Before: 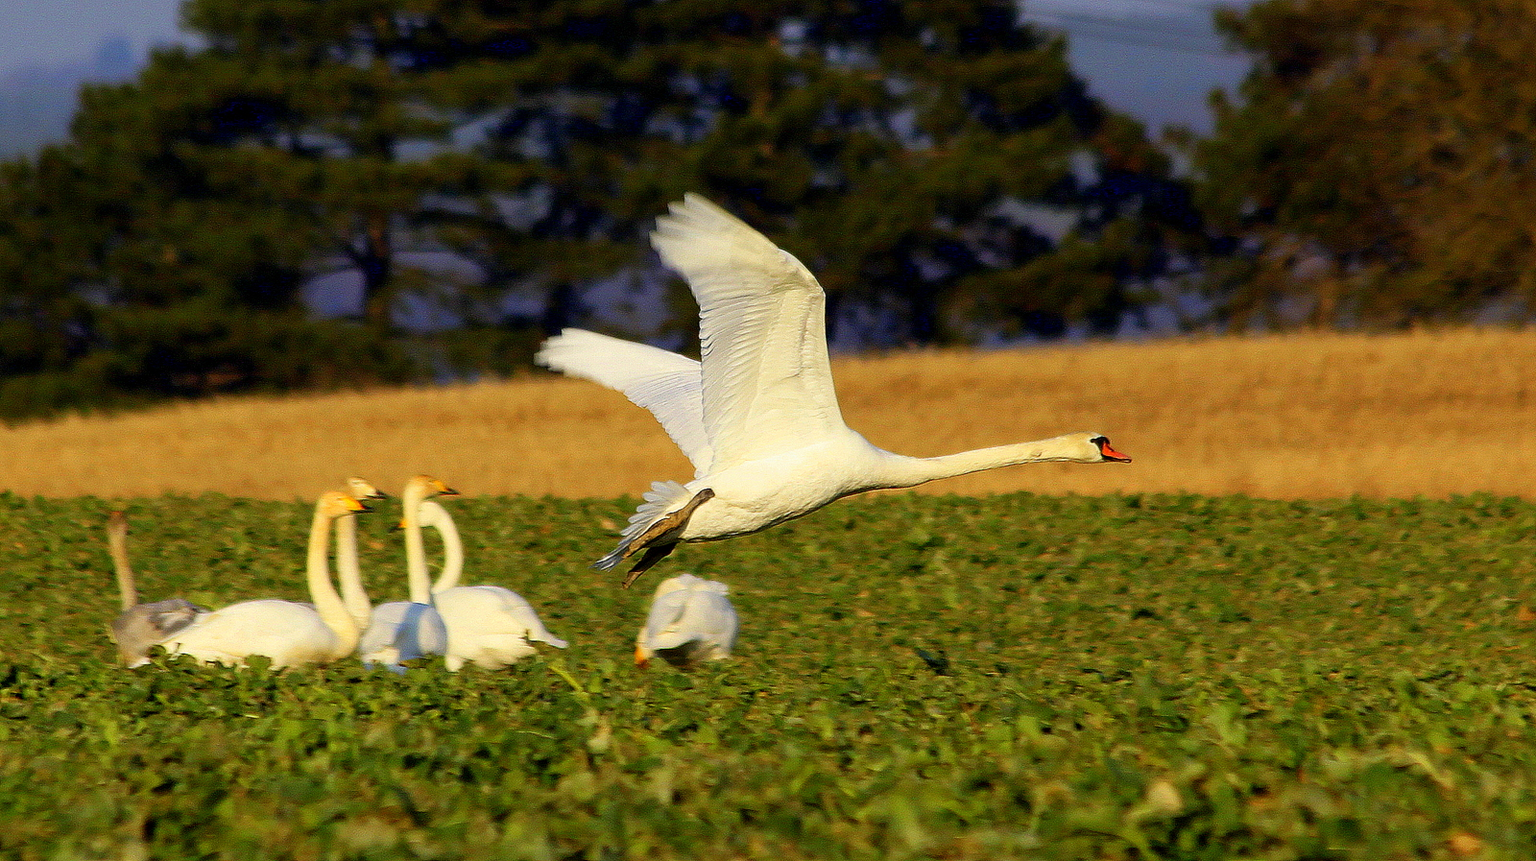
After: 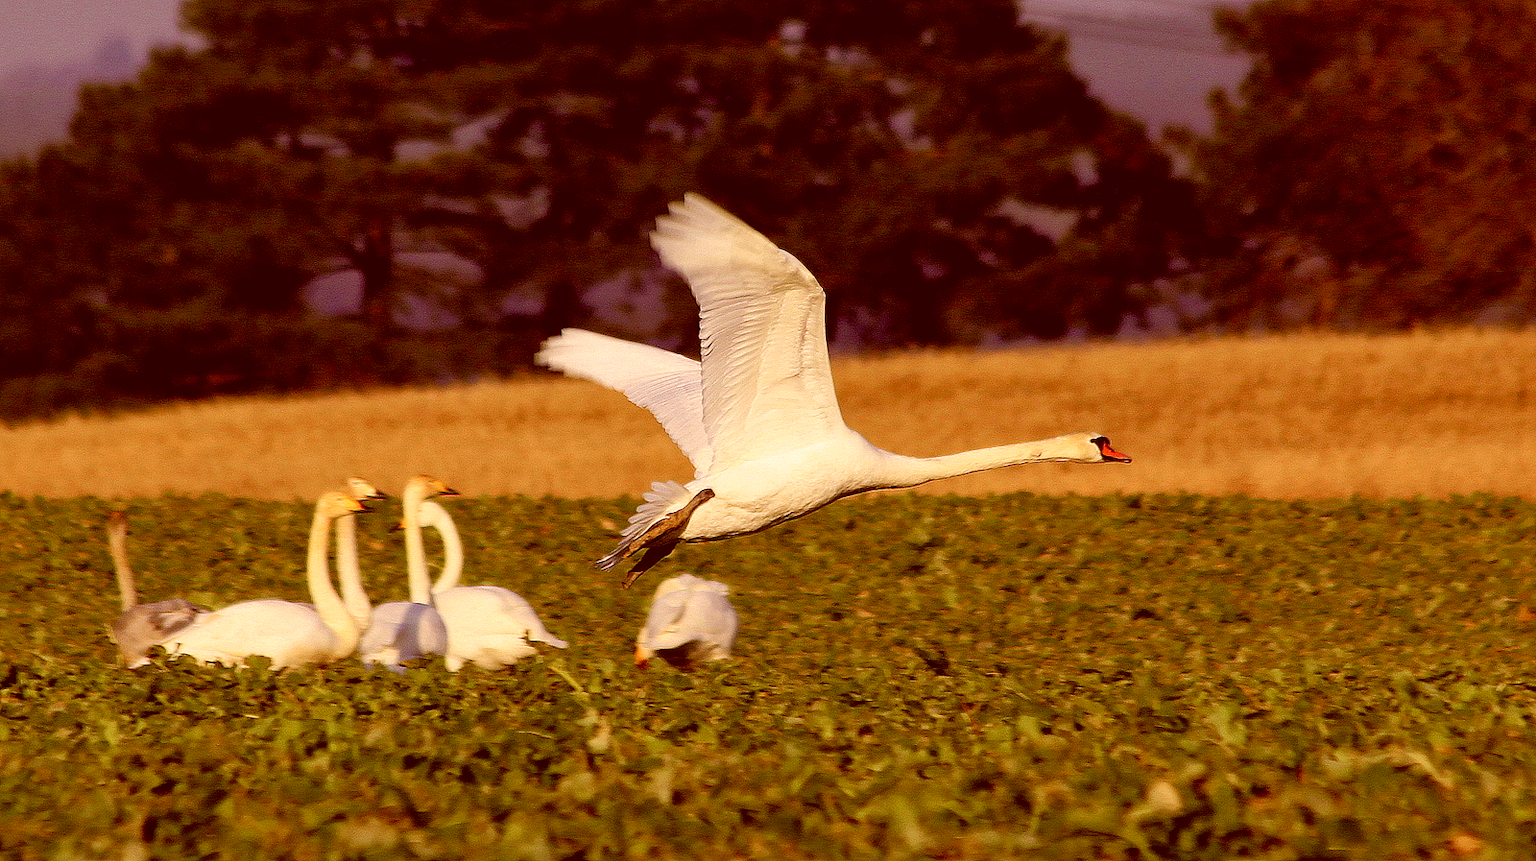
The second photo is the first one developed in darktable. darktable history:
local contrast: mode bilateral grid, contrast 21, coarseness 50, detail 119%, midtone range 0.2
color correction: highlights a* 9.53, highlights b* 9.01, shadows a* 39.52, shadows b* 39.48, saturation 0.784
tone equalizer: edges refinement/feathering 500, mask exposure compensation -1.57 EV, preserve details no
